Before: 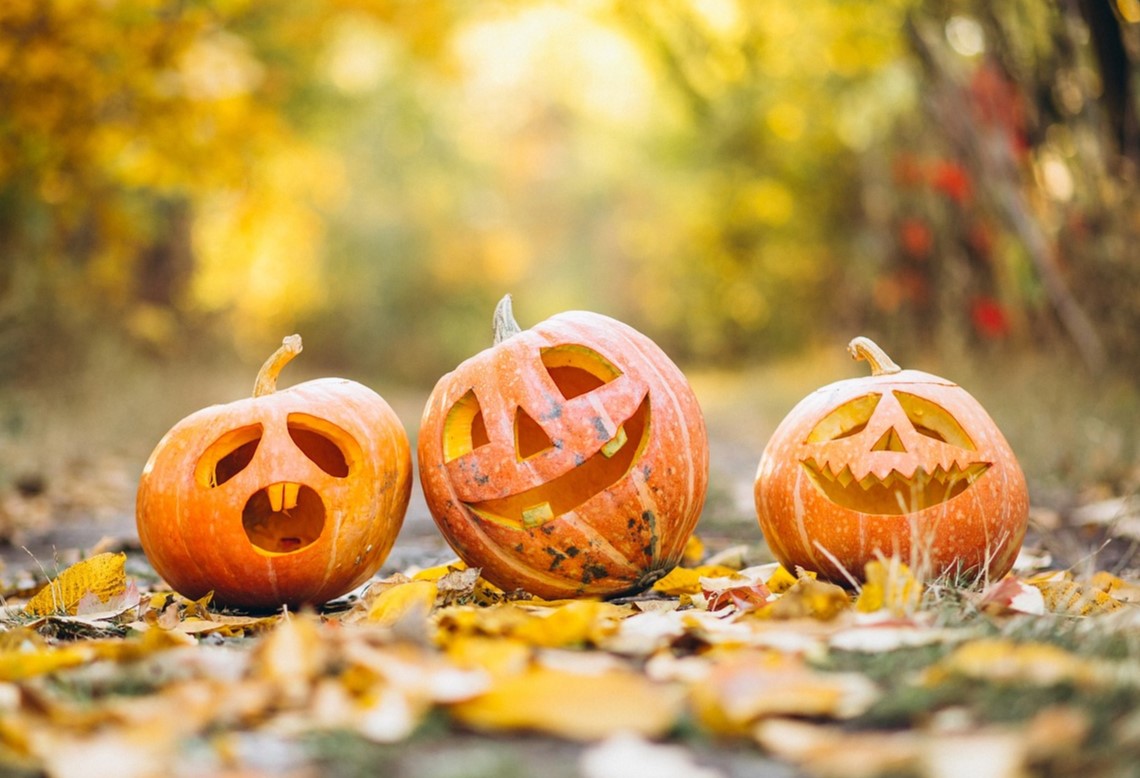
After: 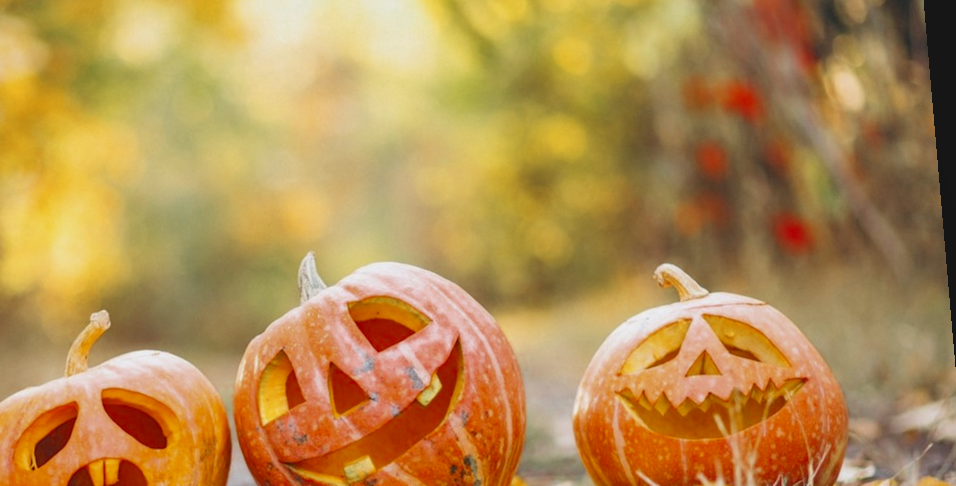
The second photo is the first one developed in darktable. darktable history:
shadows and highlights: shadows 29.61, highlights -30.47, low approximation 0.01, soften with gaussian
crop: left 18.38%, top 11.092%, right 2.134%, bottom 33.217%
color zones: curves: ch0 [(0, 0.5) (0.125, 0.4) (0.25, 0.5) (0.375, 0.4) (0.5, 0.4) (0.625, 0.6) (0.75, 0.6) (0.875, 0.5)]; ch1 [(0, 0.4) (0.125, 0.5) (0.25, 0.4) (0.375, 0.4) (0.5, 0.4) (0.625, 0.4) (0.75, 0.5) (0.875, 0.4)]; ch2 [(0, 0.6) (0.125, 0.5) (0.25, 0.5) (0.375, 0.6) (0.5, 0.6) (0.625, 0.5) (0.75, 0.5) (0.875, 0.5)]
rotate and perspective: rotation -4.98°, automatic cropping off
contrast brightness saturation: contrast -0.1, brightness 0.05, saturation 0.08
